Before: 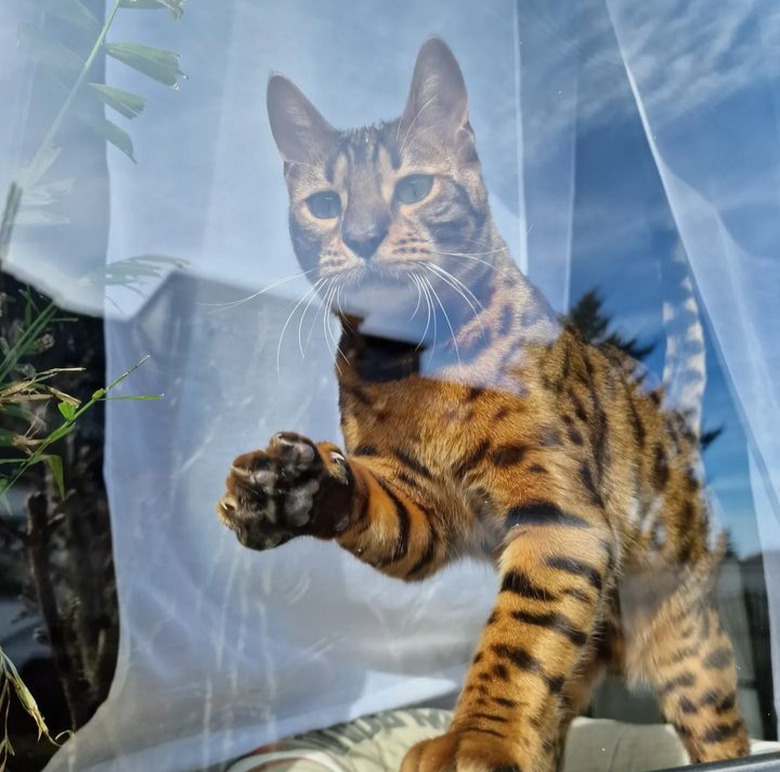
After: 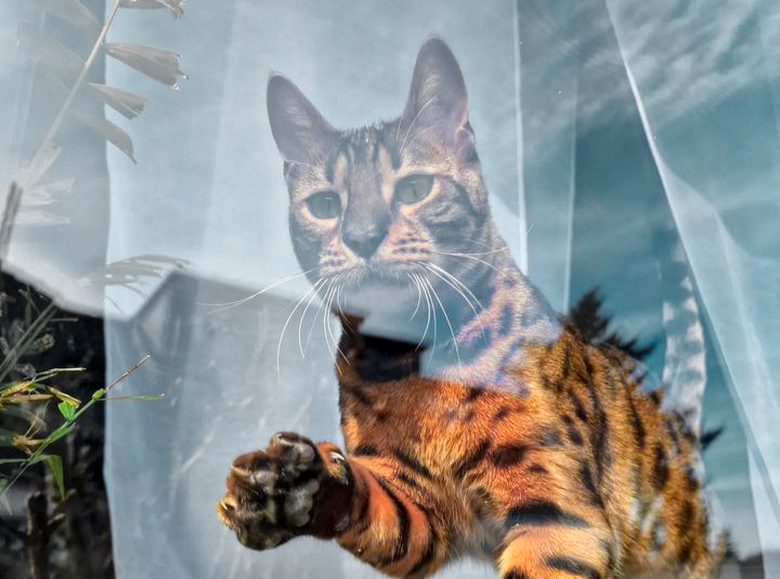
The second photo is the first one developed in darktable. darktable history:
contrast brightness saturation: saturation 0.182
crop: bottom 24.992%
color zones: curves: ch0 [(0.257, 0.558) (0.75, 0.565)]; ch1 [(0.004, 0.857) (0.14, 0.416) (0.257, 0.695) (0.442, 0.032) (0.736, 0.266) (0.891, 0.741)]; ch2 [(0, 0.623) (0.112, 0.436) (0.271, 0.474) (0.516, 0.64) (0.743, 0.286)]
local contrast: highlights 104%, shadows 98%, detail 131%, midtone range 0.2
